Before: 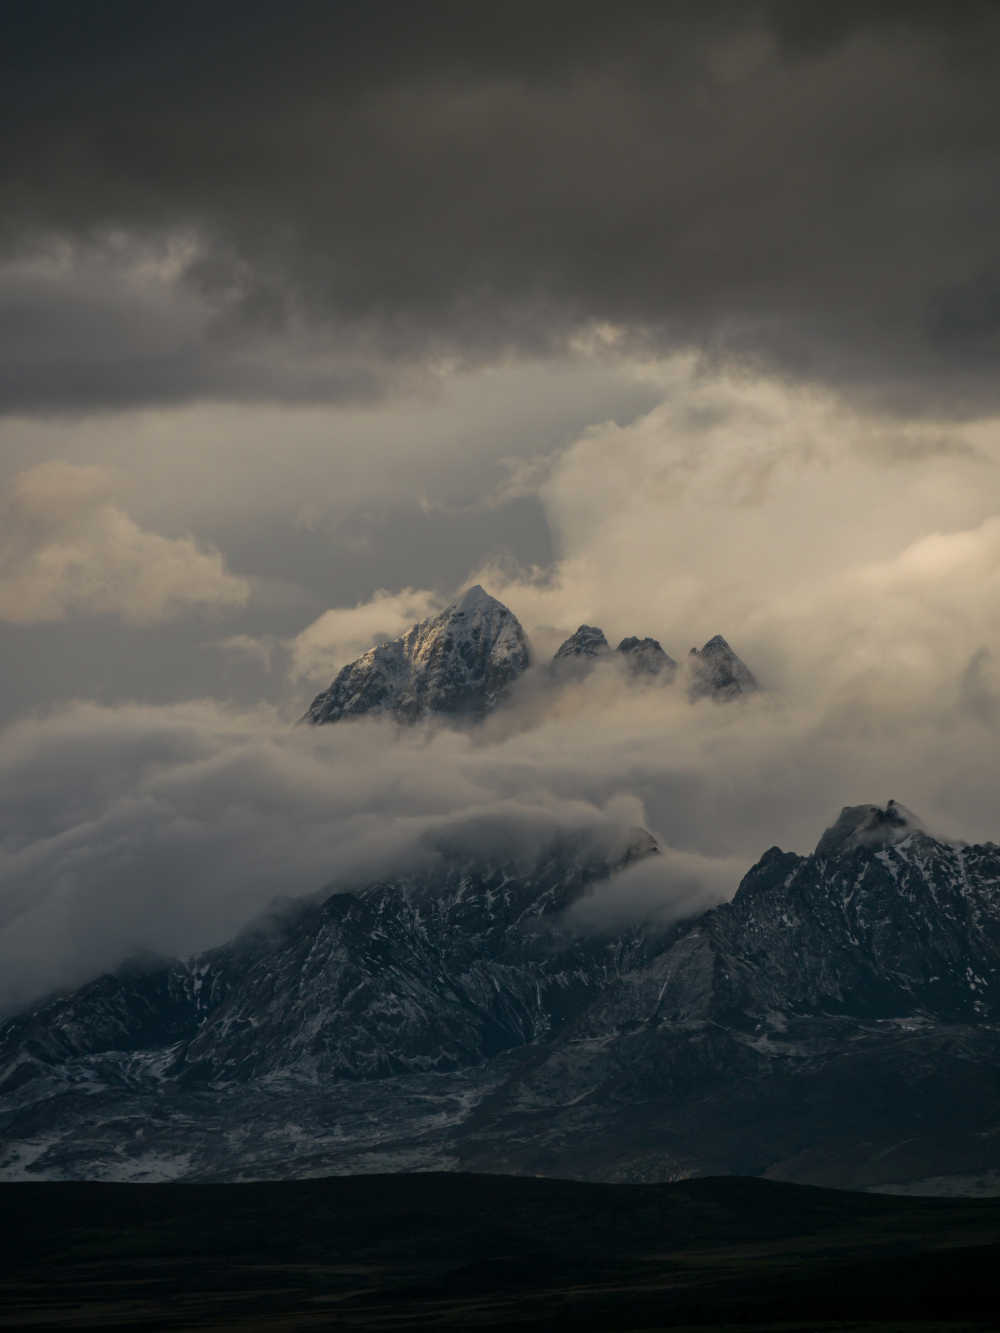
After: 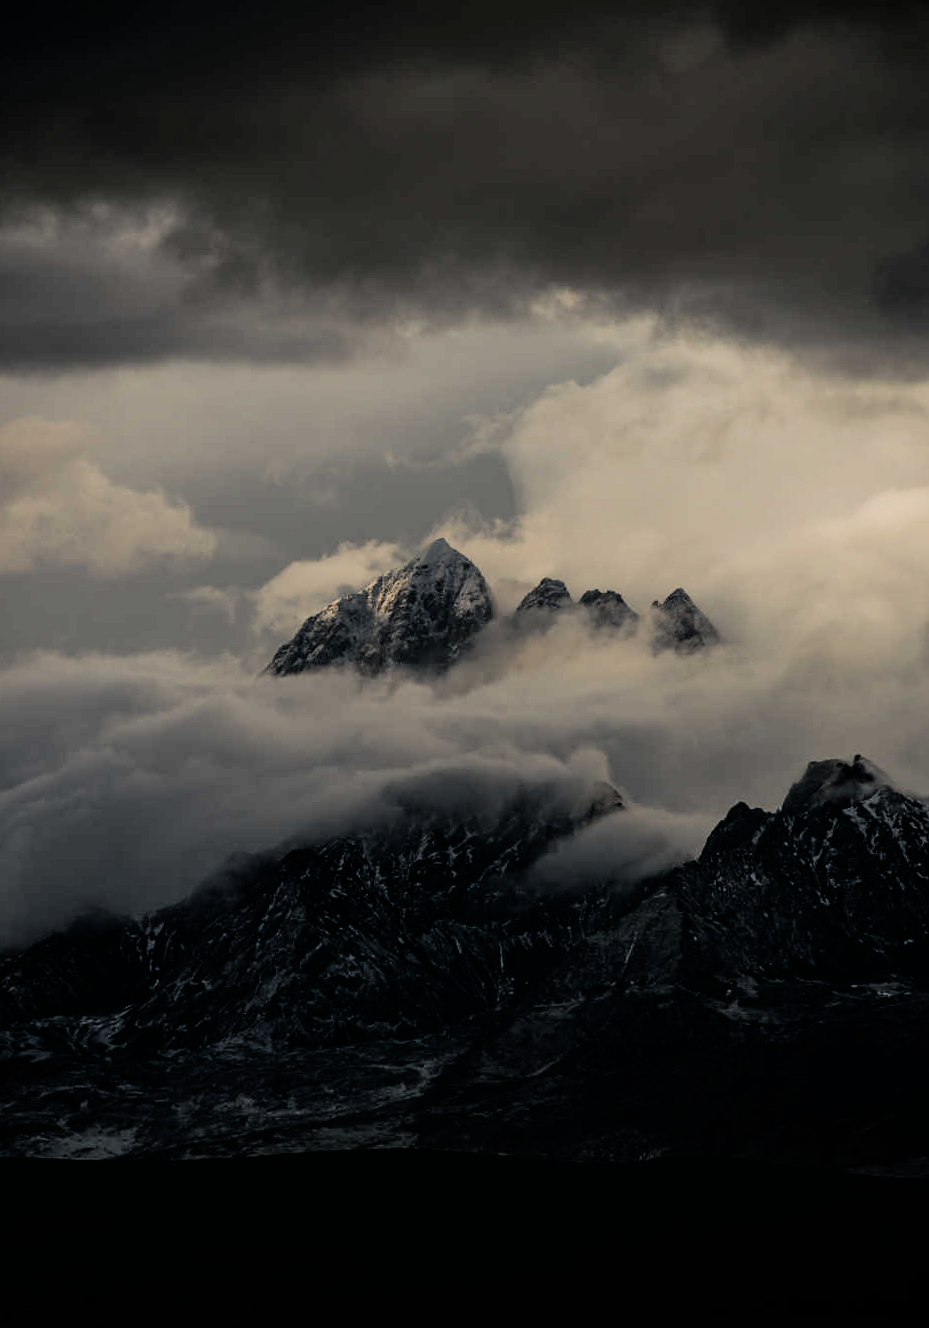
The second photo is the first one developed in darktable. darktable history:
sharpen: radius 1
rotate and perspective: rotation 0.215°, lens shift (vertical) -0.139, crop left 0.069, crop right 0.939, crop top 0.002, crop bottom 0.996
filmic rgb: black relative exposure -5 EV, hardness 2.88, contrast 1.4, highlights saturation mix -30%
